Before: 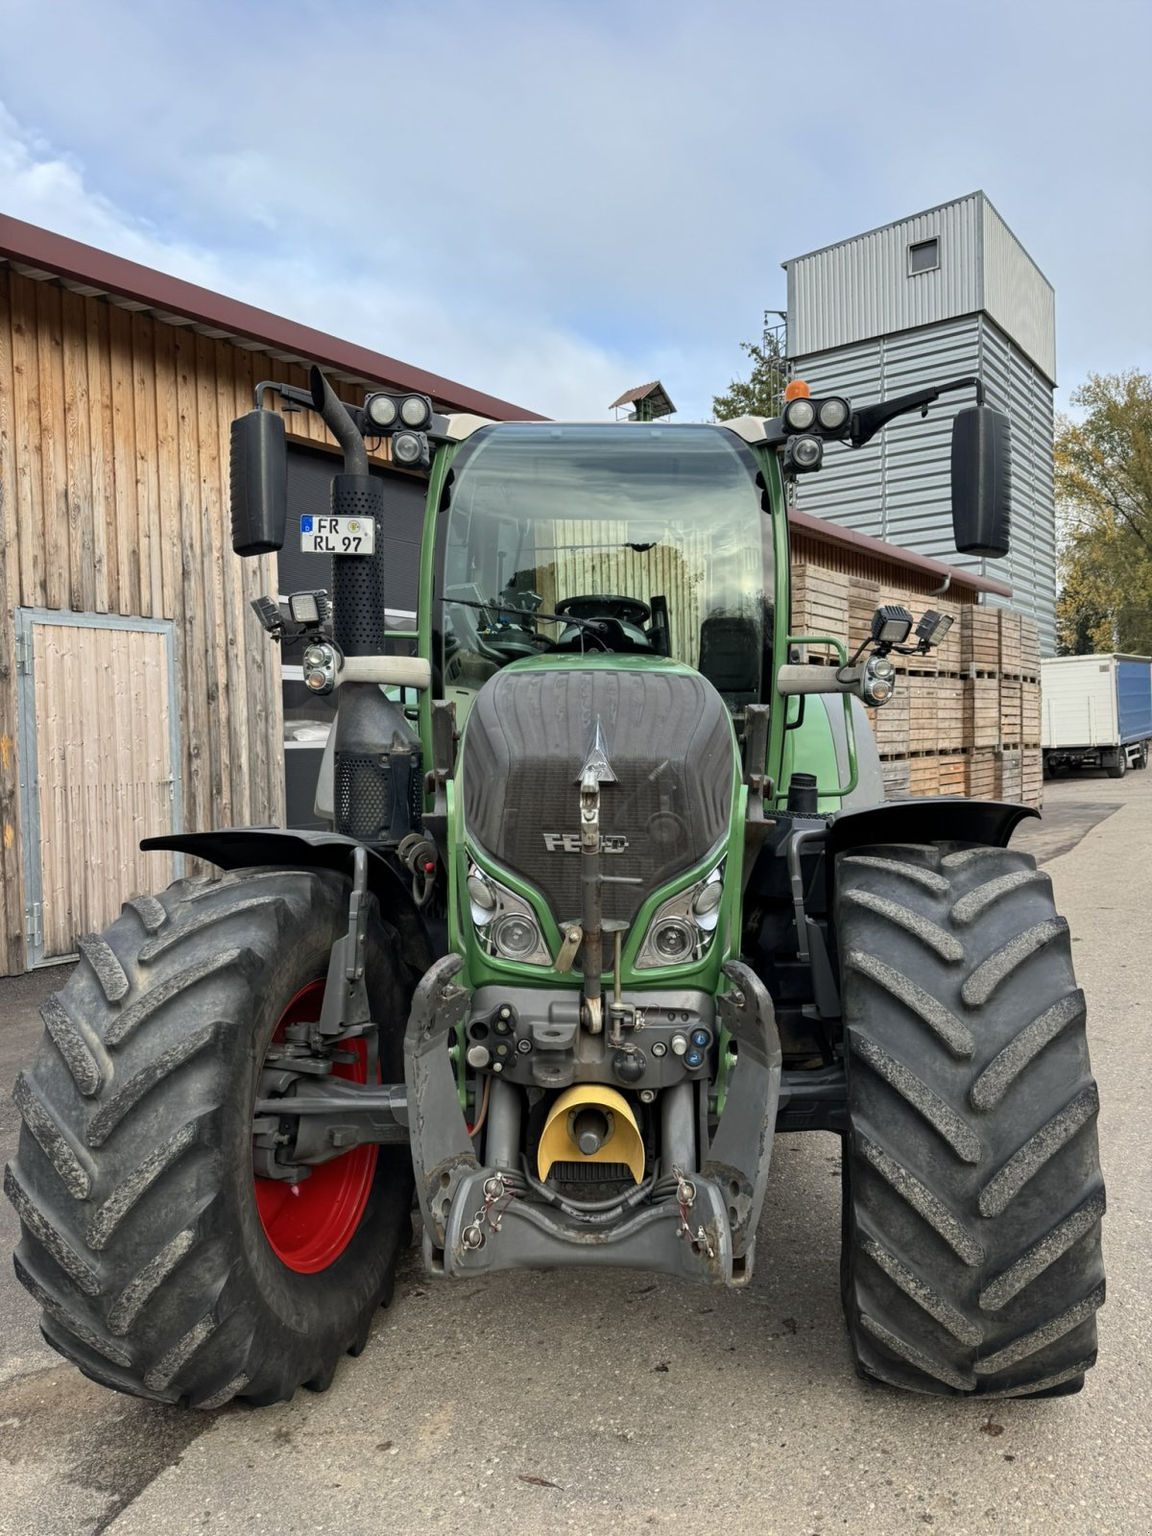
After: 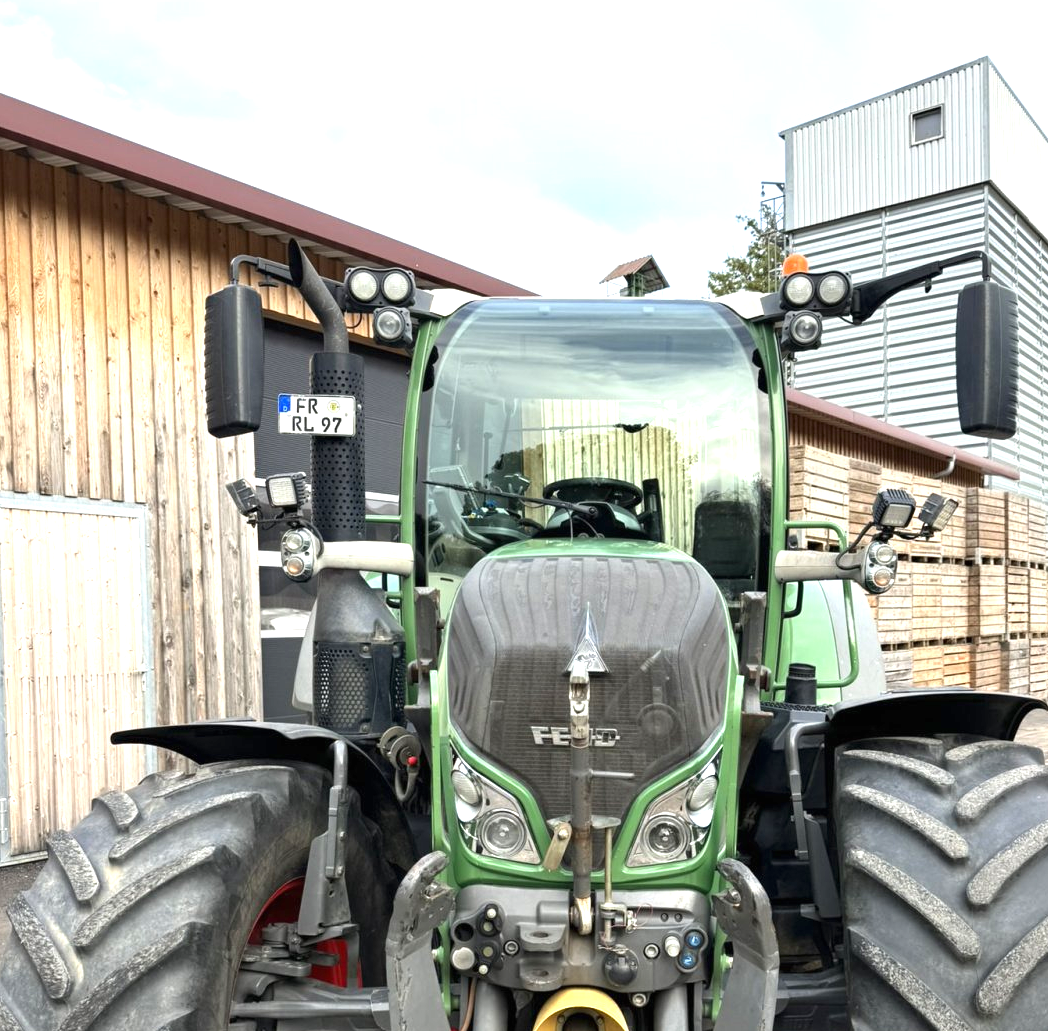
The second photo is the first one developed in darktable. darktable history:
crop: left 2.997%, top 8.919%, right 9.656%, bottom 26.636%
exposure: black level correction 0, exposure 1.097 EV, compensate highlight preservation false
